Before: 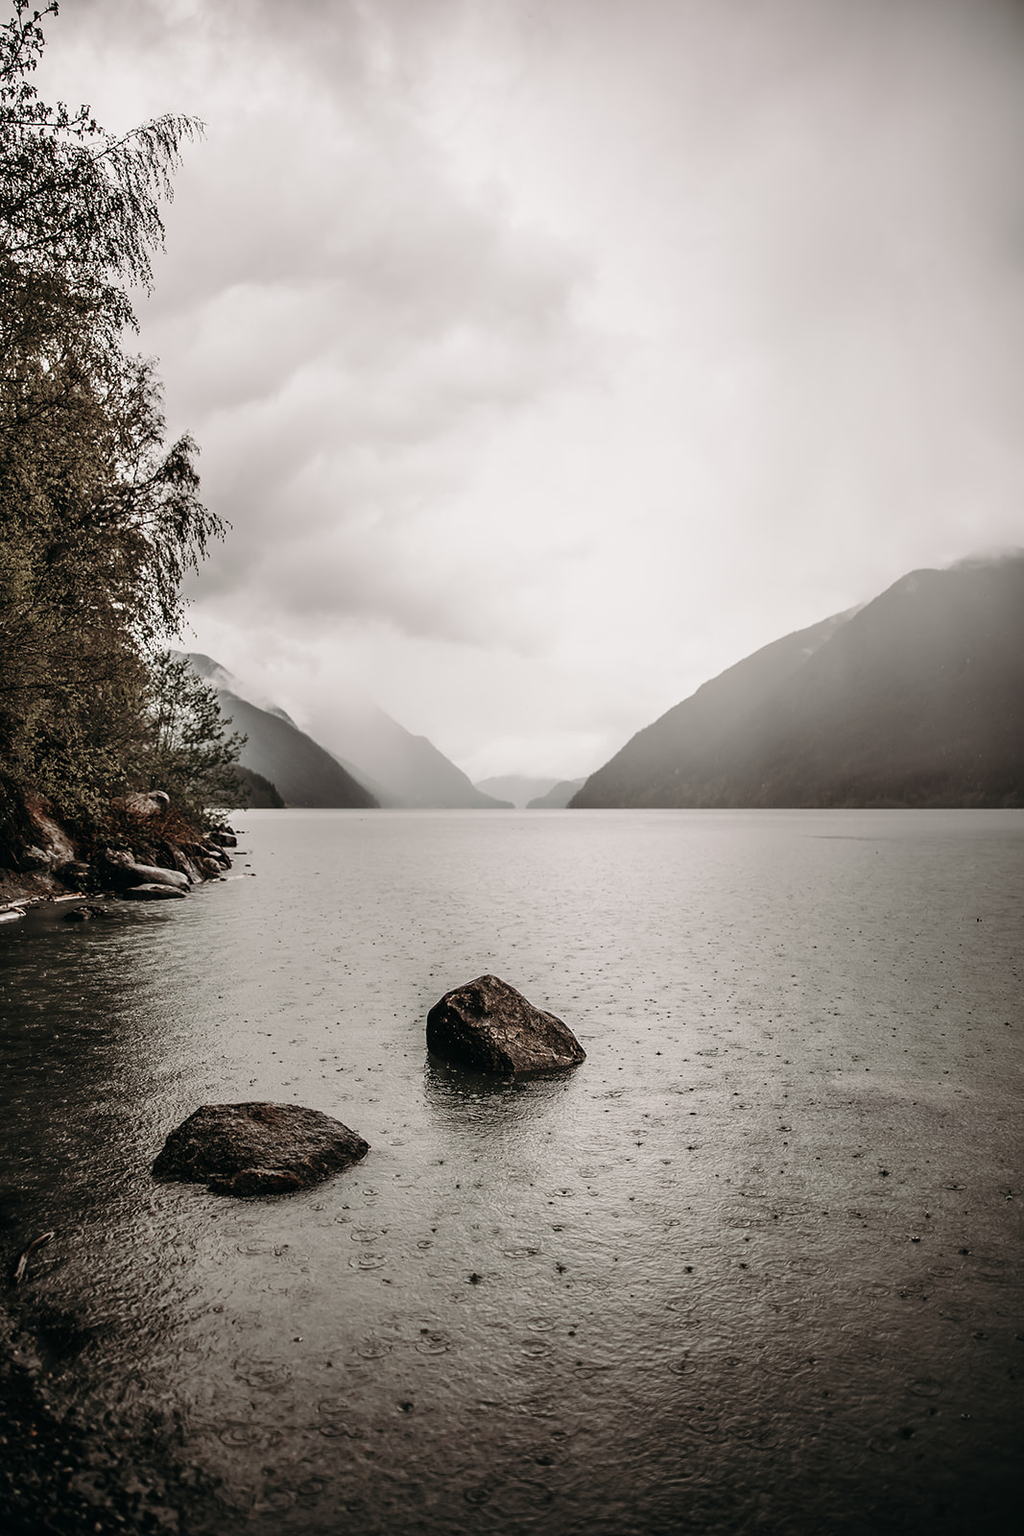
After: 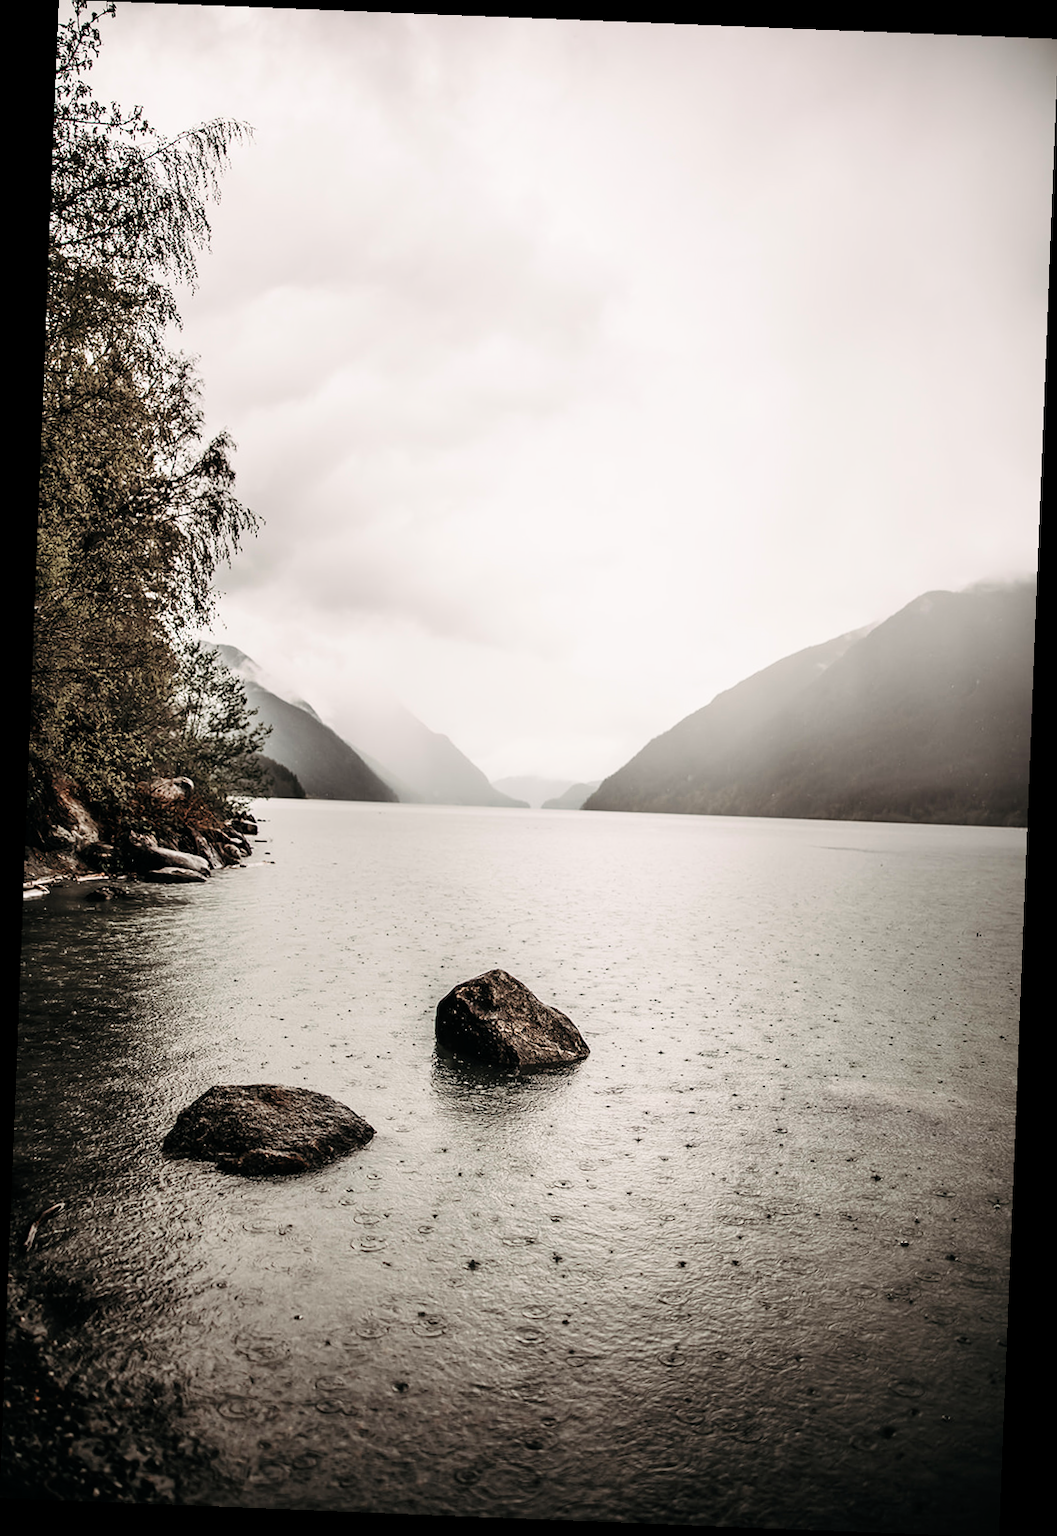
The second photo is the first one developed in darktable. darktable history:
rotate and perspective: rotation 2.27°, automatic cropping off
tone curve: curves: ch0 [(0, 0) (0.004, 0.001) (0.133, 0.132) (0.325, 0.395) (0.455, 0.565) (0.832, 0.925) (1, 1)], color space Lab, linked channels, preserve colors none
